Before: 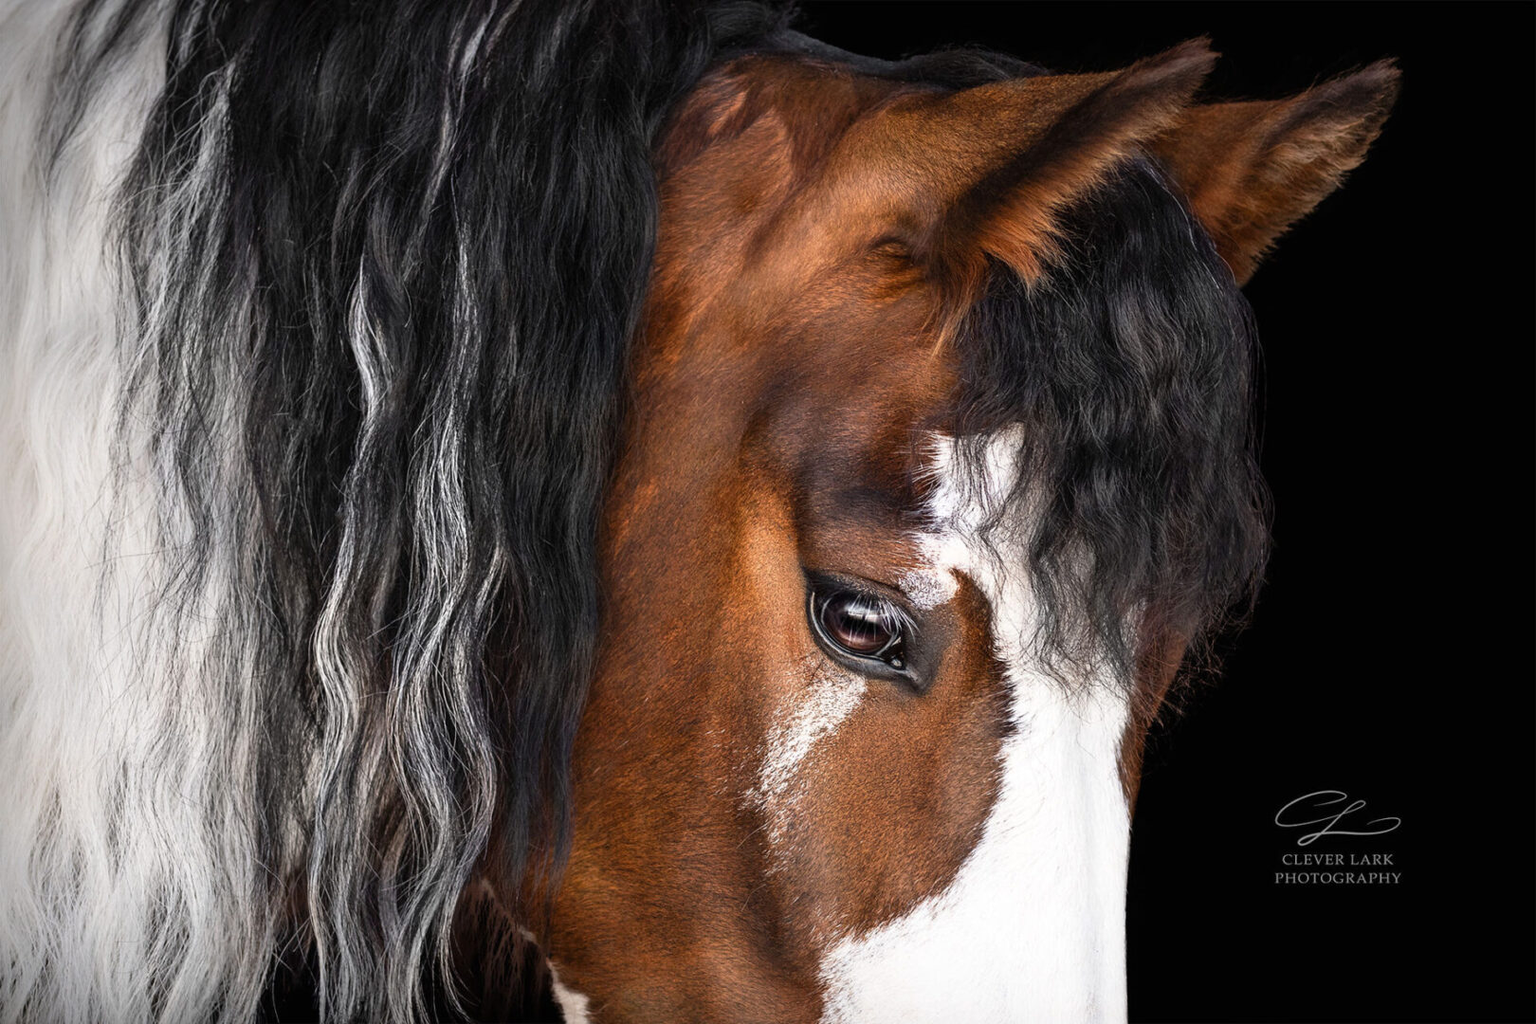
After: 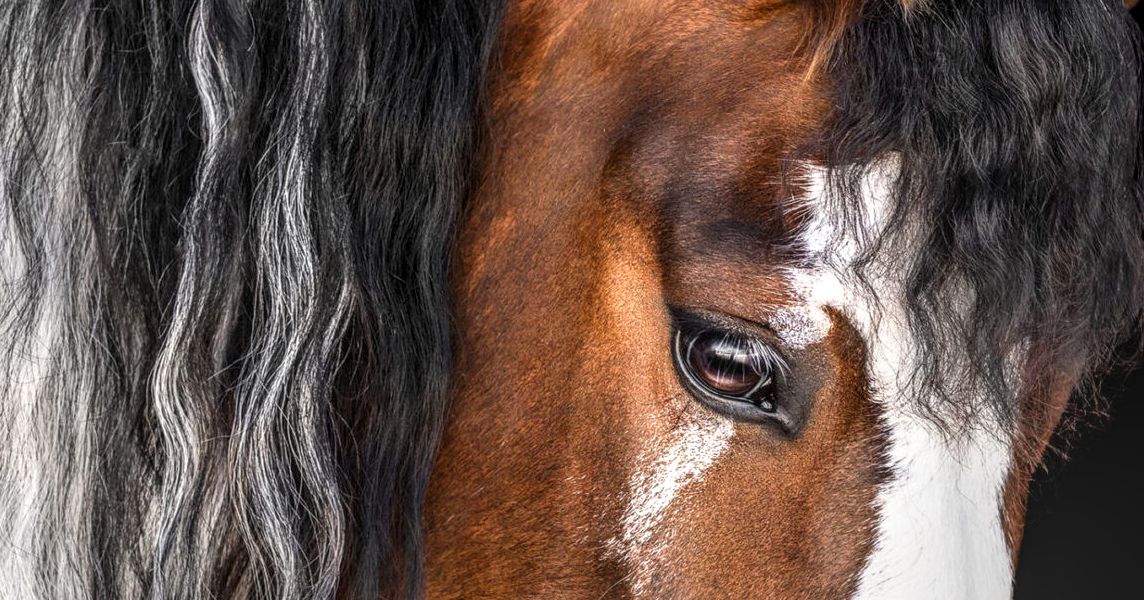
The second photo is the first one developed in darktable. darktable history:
crop: left 11.059%, top 27.257%, right 18.277%, bottom 17.155%
local contrast: highlights 4%, shadows 7%, detail 133%
exposure: black level correction 0, exposure 0.2 EV, compensate exposure bias true, compensate highlight preservation false
